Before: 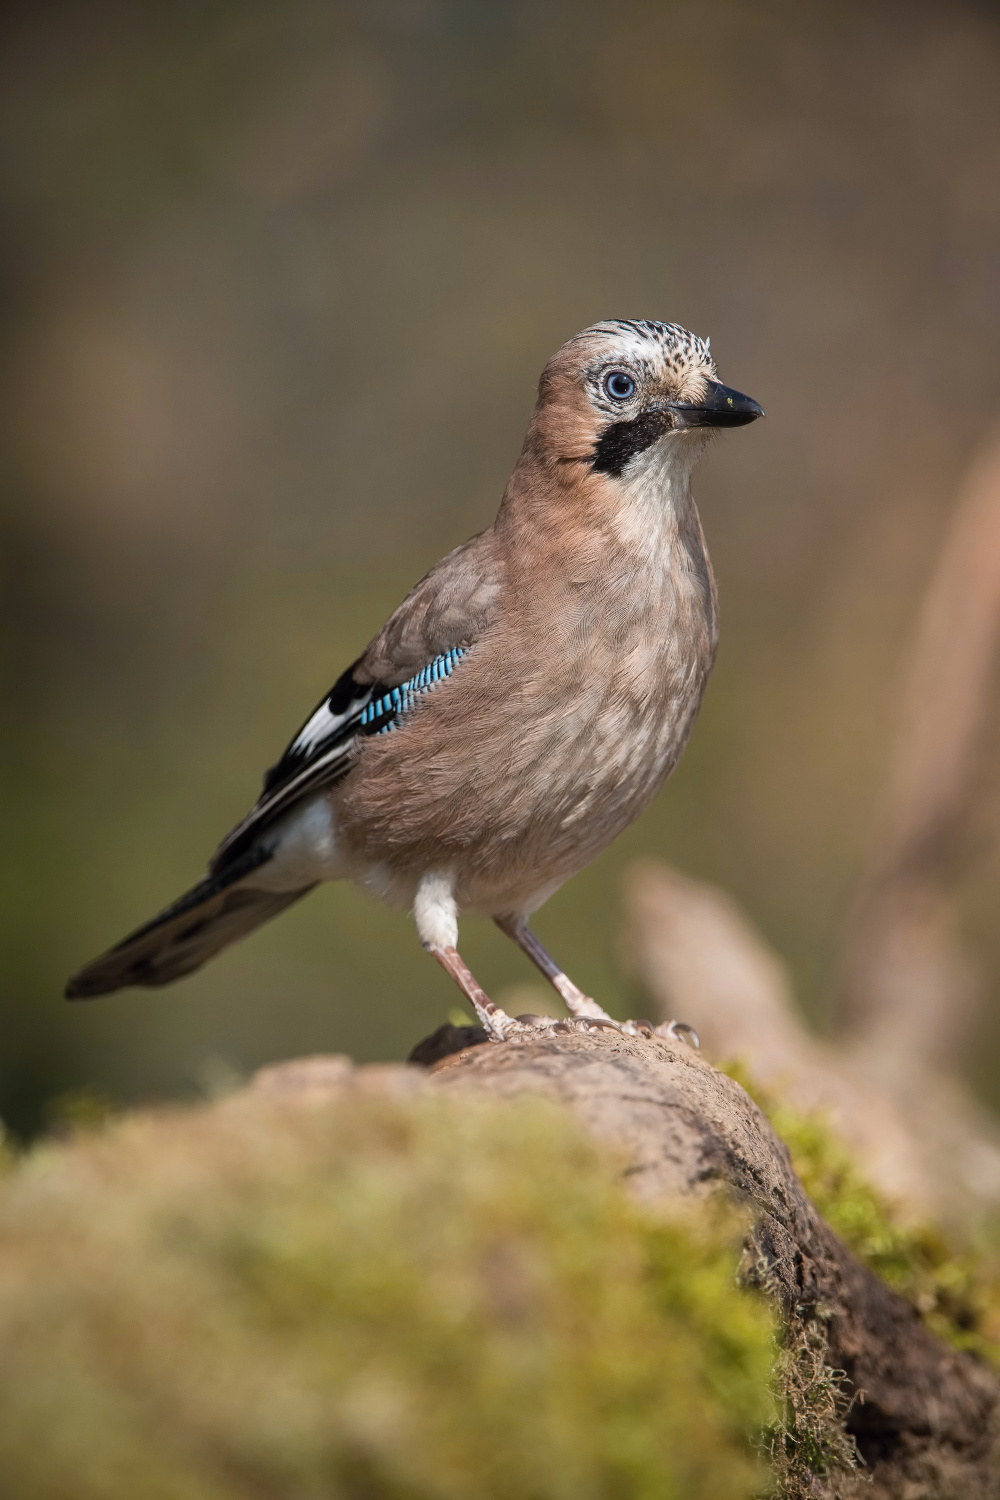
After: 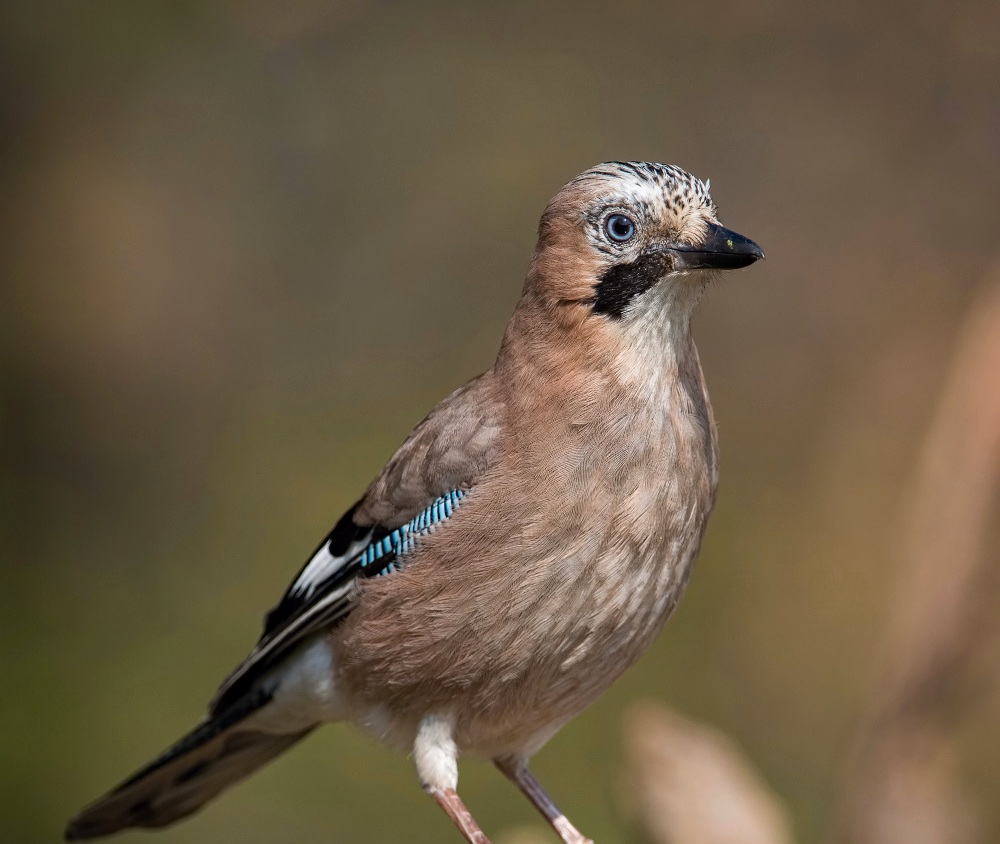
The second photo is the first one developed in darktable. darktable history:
crop and rotate: top 10.559%, bottom 33.155%
haze removal: adaptive false
